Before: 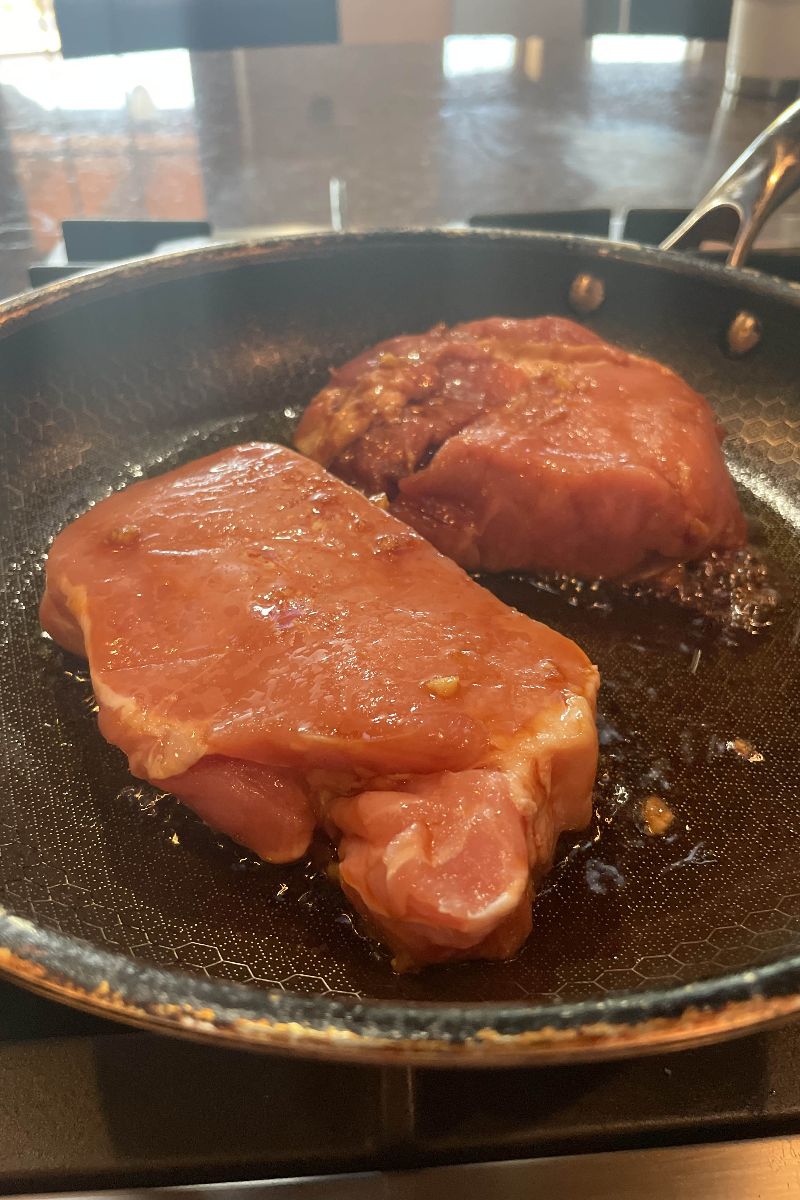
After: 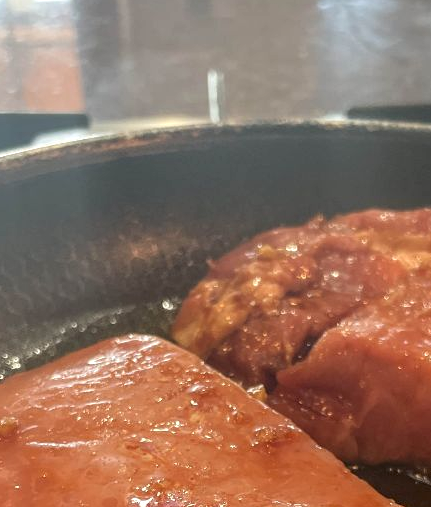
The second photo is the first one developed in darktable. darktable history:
local contrast: on, module defaults
vibrance: vibrance 10%
crop: left 15.306%, top 9.065%, right 30.789%, bottom 48.638%
tone equalizer: on, module defaults
